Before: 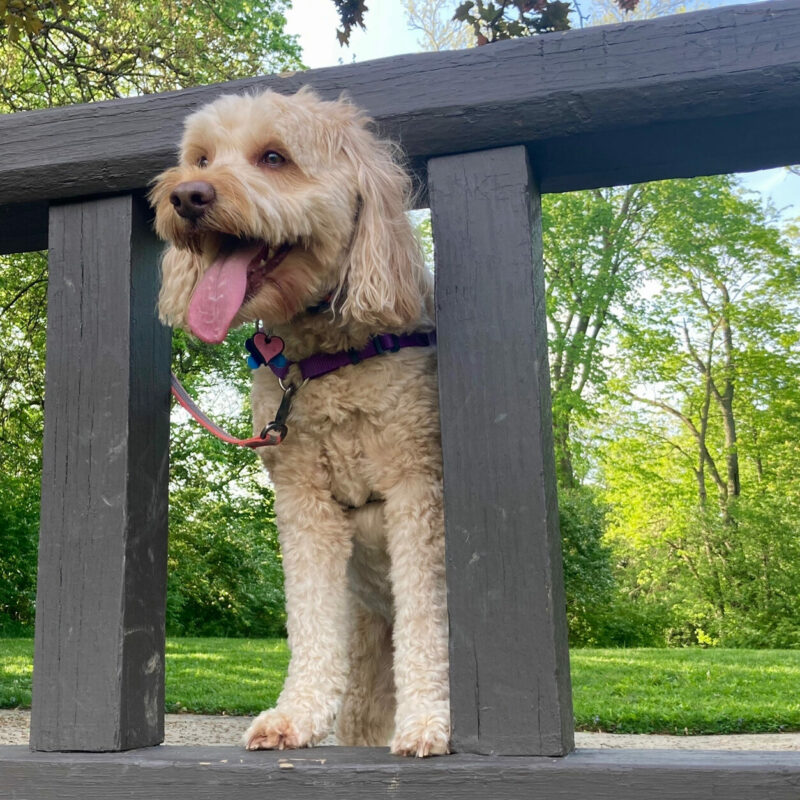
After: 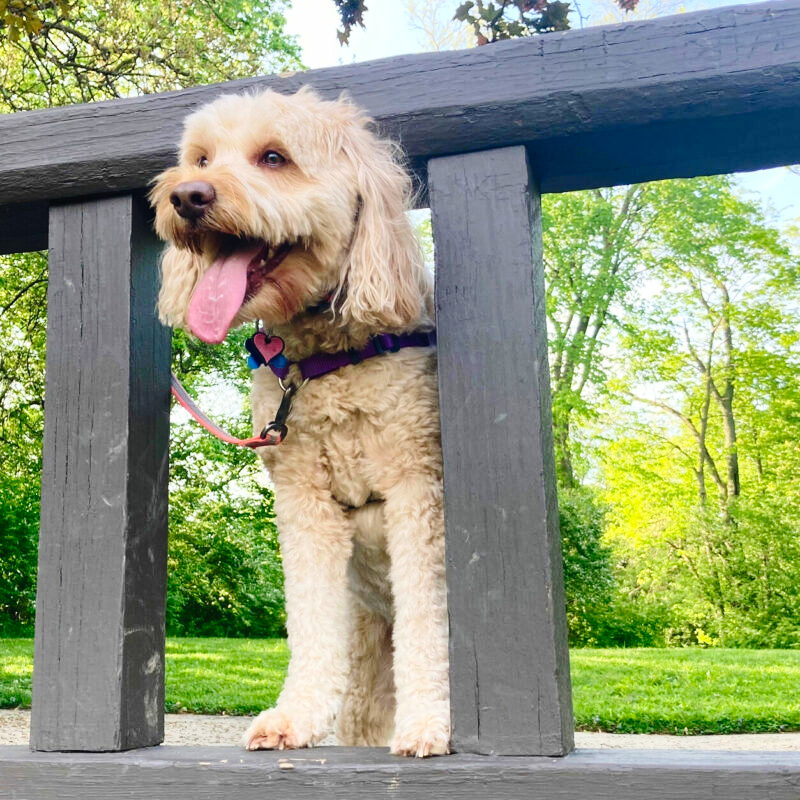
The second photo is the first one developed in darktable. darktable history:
tone curve: curves: ch0 [(0, 0) (0.003, 0.015) (0.011, 0.019) (0.025, 0.026) (0.044, 0.041) (0.069, 0.057) (0.1, 0.085) (0.136, 0.116) (0.177, 0.158) (0.224, 0.215) (0.277, 0.286) (0.335, 0.367) (0.399, 0.452) (0.468, 0.534) (0.543, 0.612) (0.623, 0.698) (0.709, 0.775) (0.801, 0.858) (0.898, 0.928) (1, 1)], preserve colors none
contrast brightness saturation: contrast 0.2, brightness 0.16, saturation 0.22
